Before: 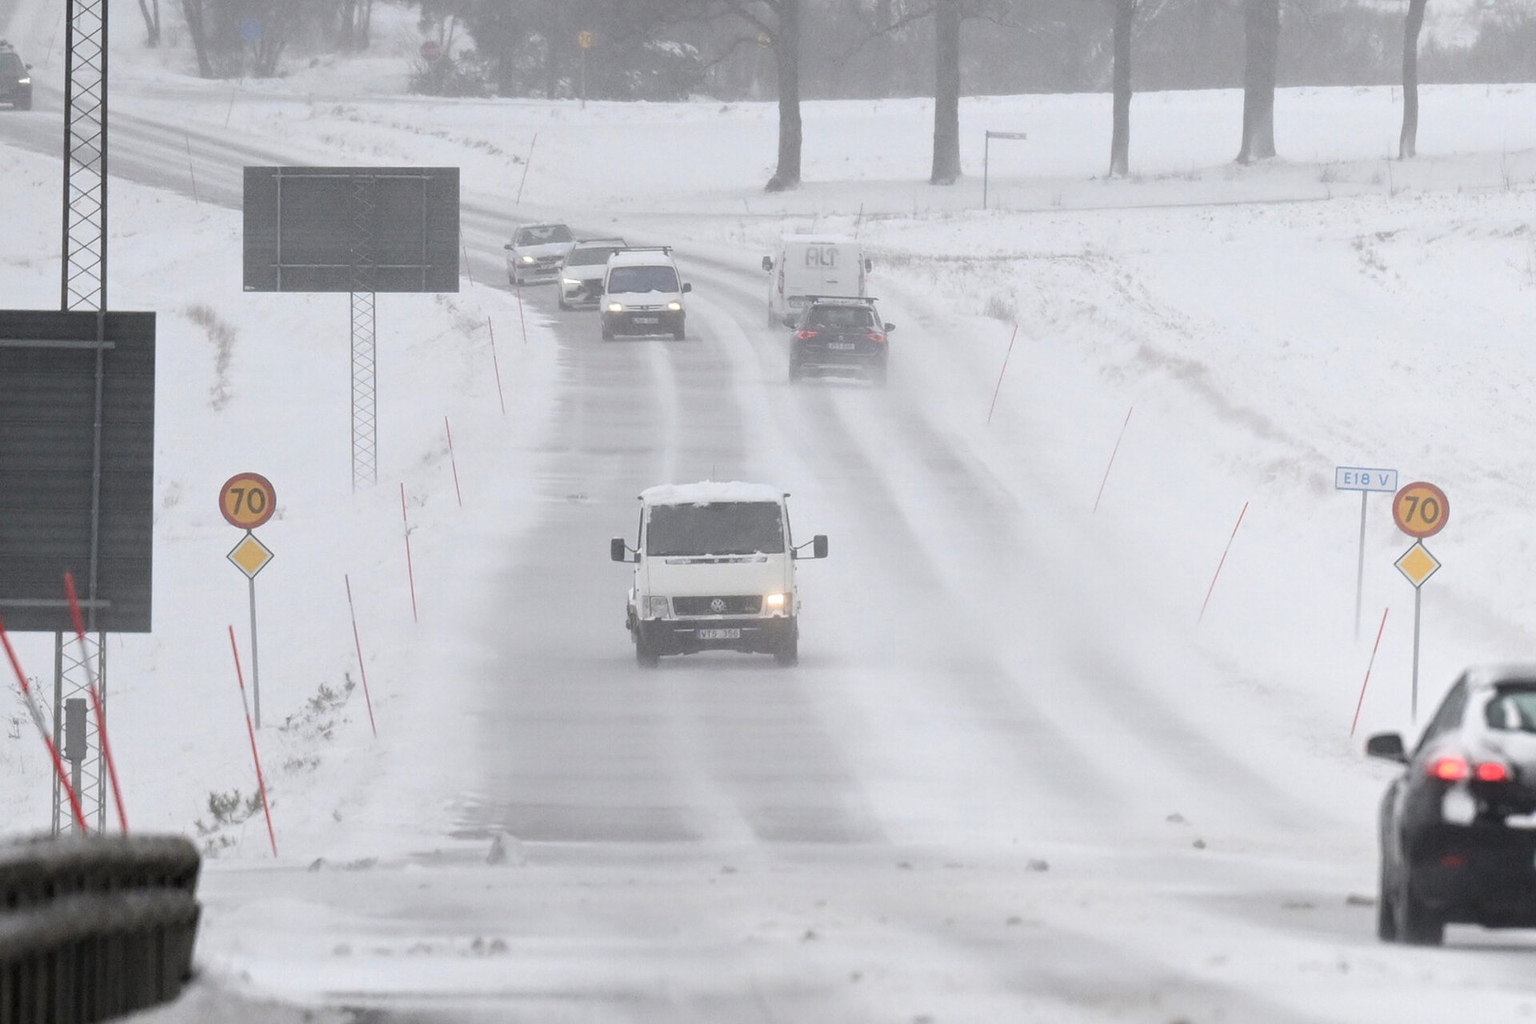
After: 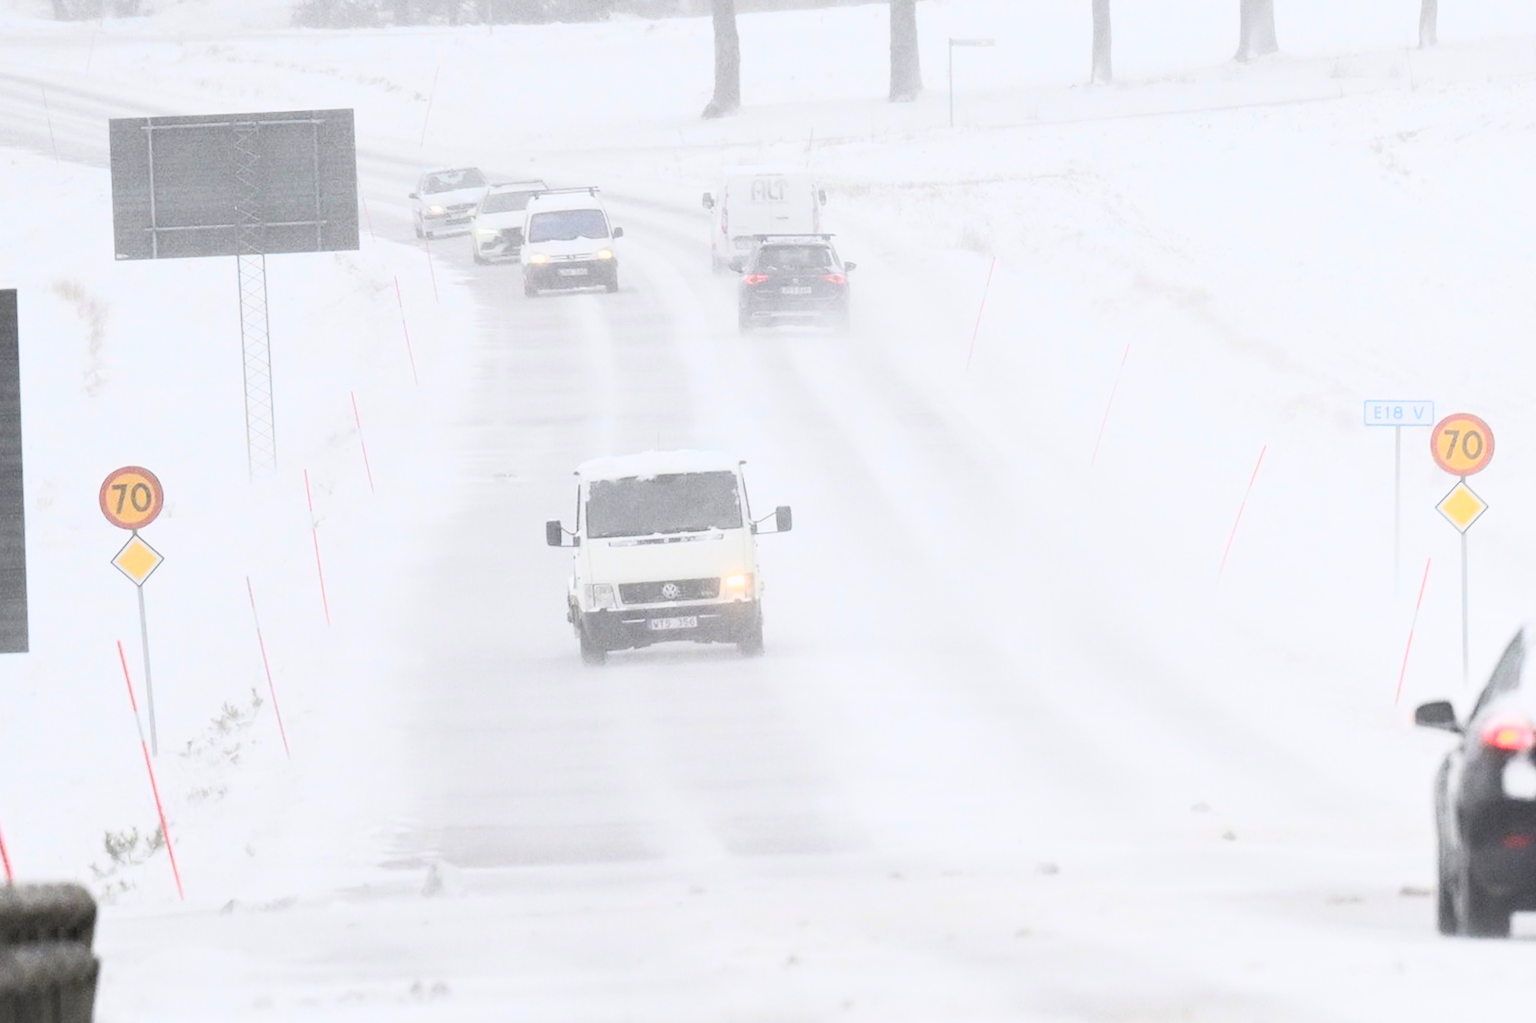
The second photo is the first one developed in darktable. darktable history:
color balance rgb: power › hue 61.2°, perceptual saturation grading › global saturation 31.023%, contrast -10.538%
contrast brightness saturation: contrast 0.384, brightness 0.54
crop and rotate: angle 2.73°, left 5.698%, top 5.678%
